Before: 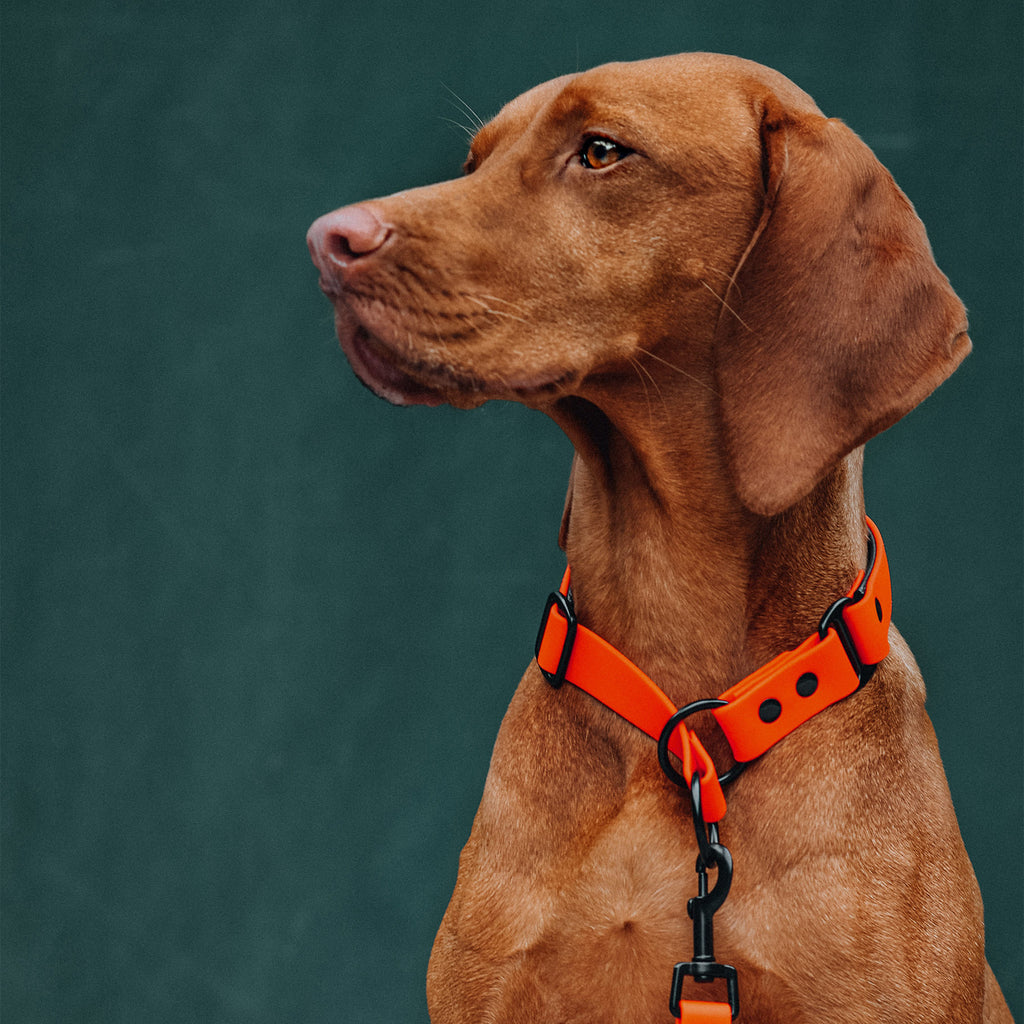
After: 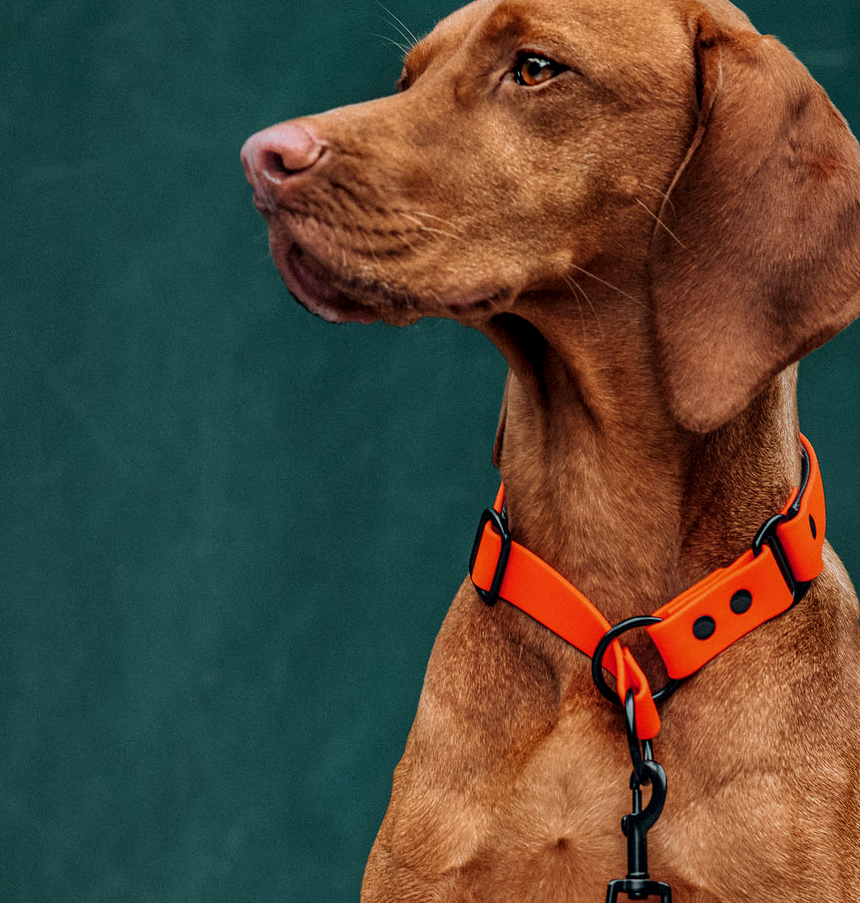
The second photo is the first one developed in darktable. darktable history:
crop: left 6.446%, top 8.188%, right 9.538%, bottom 3.548%
local contrast: detail 130%
velvia: strength 30%
